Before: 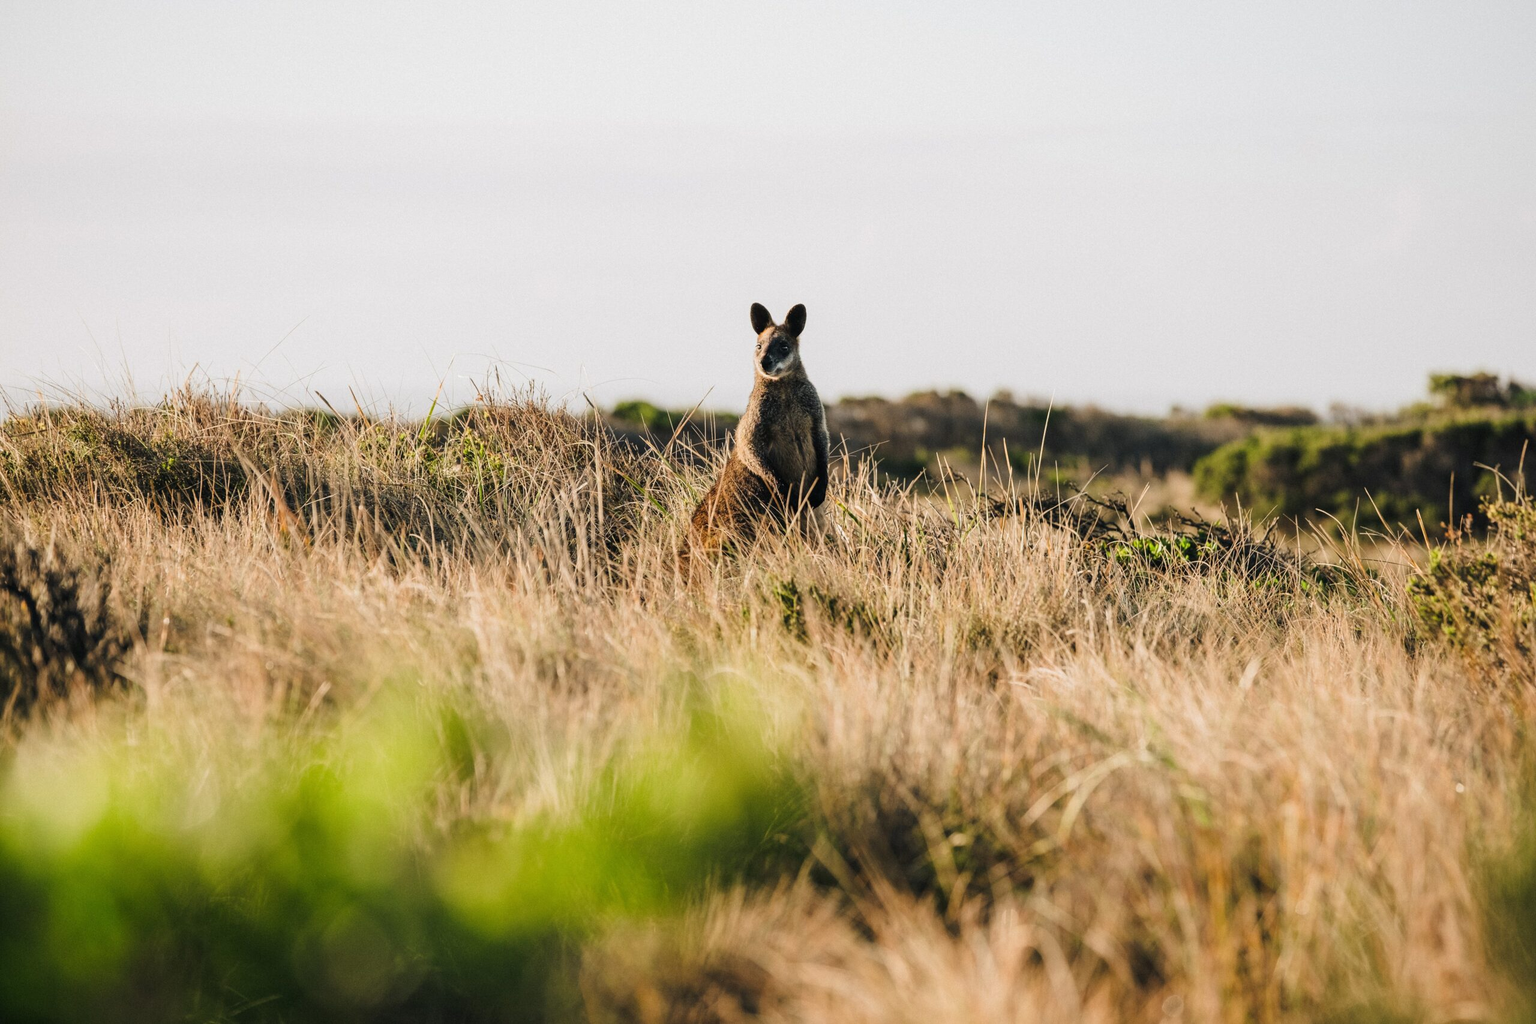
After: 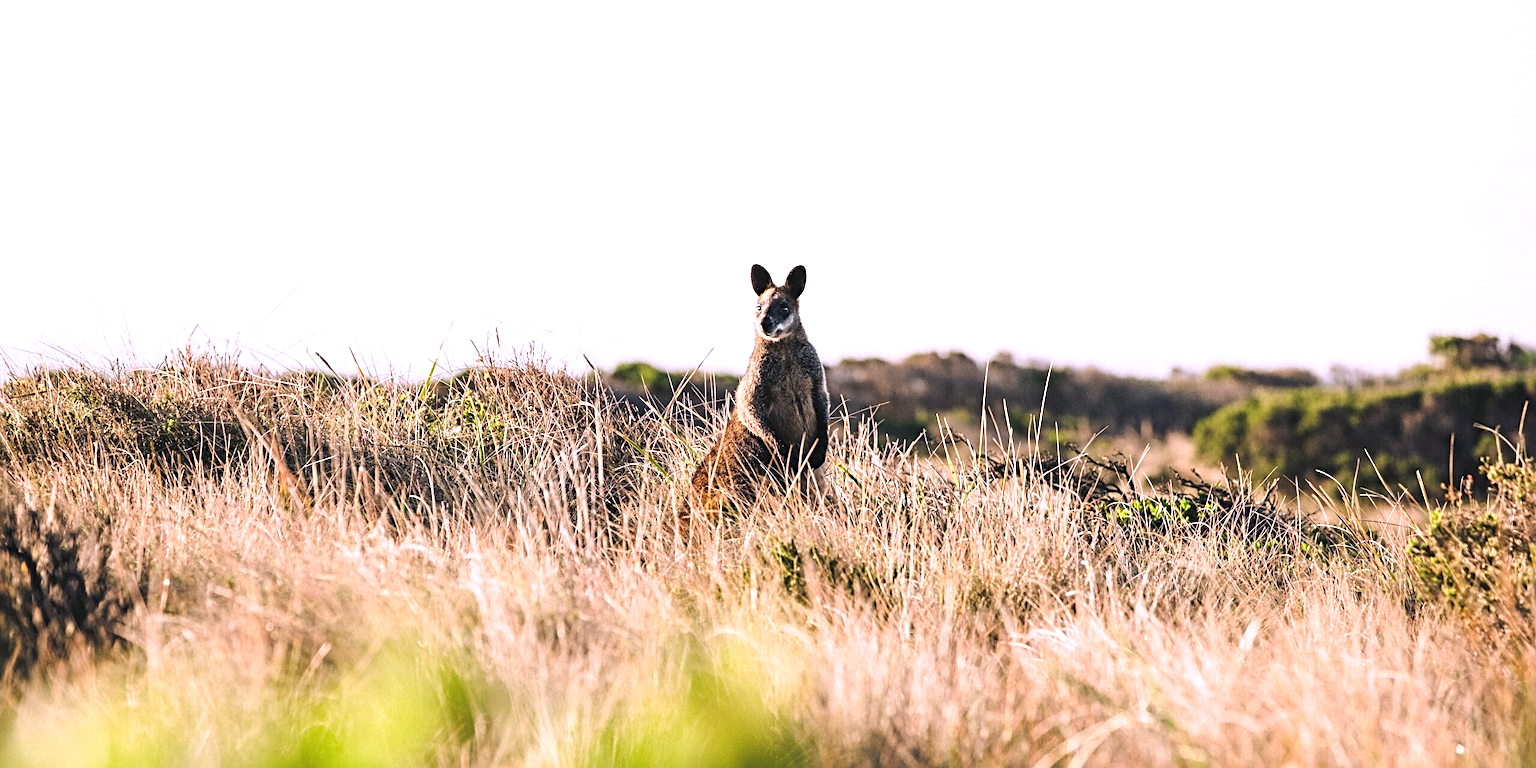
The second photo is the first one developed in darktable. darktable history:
sharpen: radius 4
crop: top 3.857%, bottom 21.132%
exposure: black level correction -0.002, exposure 0.54 EV, compensate highlight preservation false
white balance: red 1.042, blue 1.17
